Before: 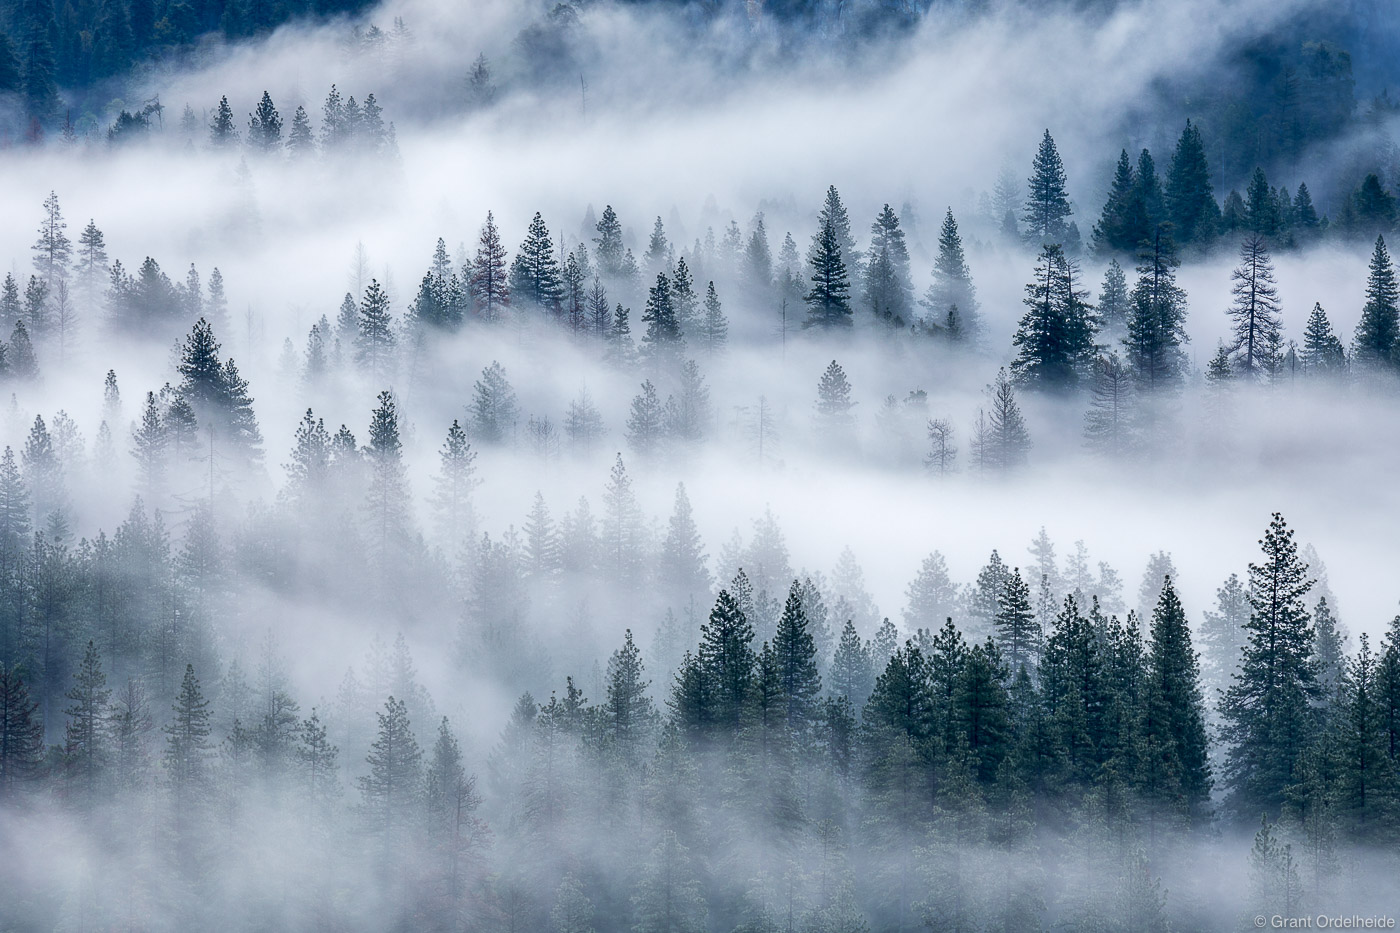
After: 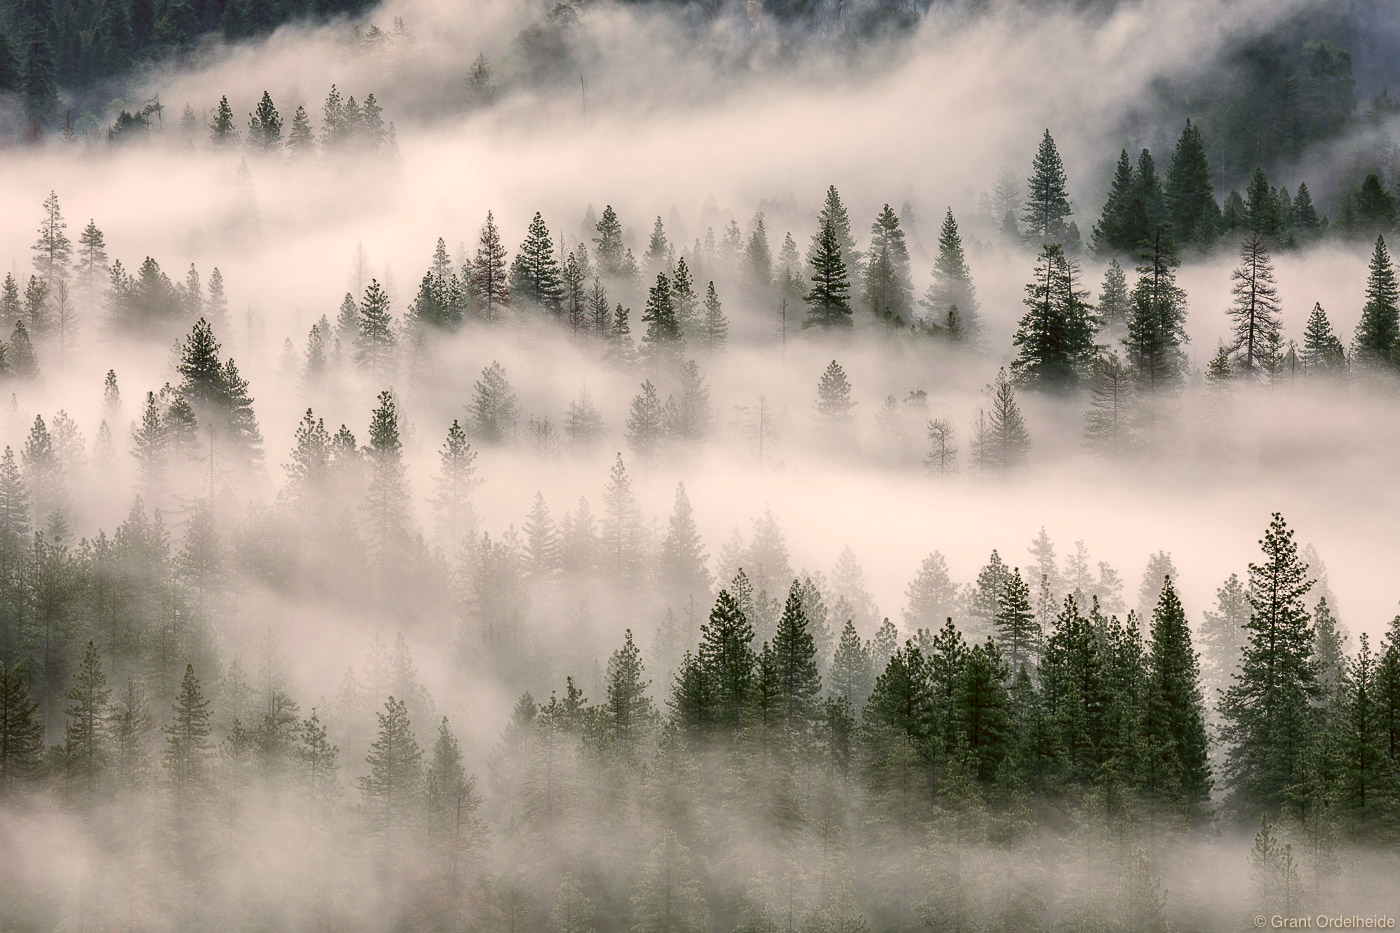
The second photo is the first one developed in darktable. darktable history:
color correction: highlights a* 8.64, highlights b* 15.05, shadows a* -0.573, shadows b* 27.1
